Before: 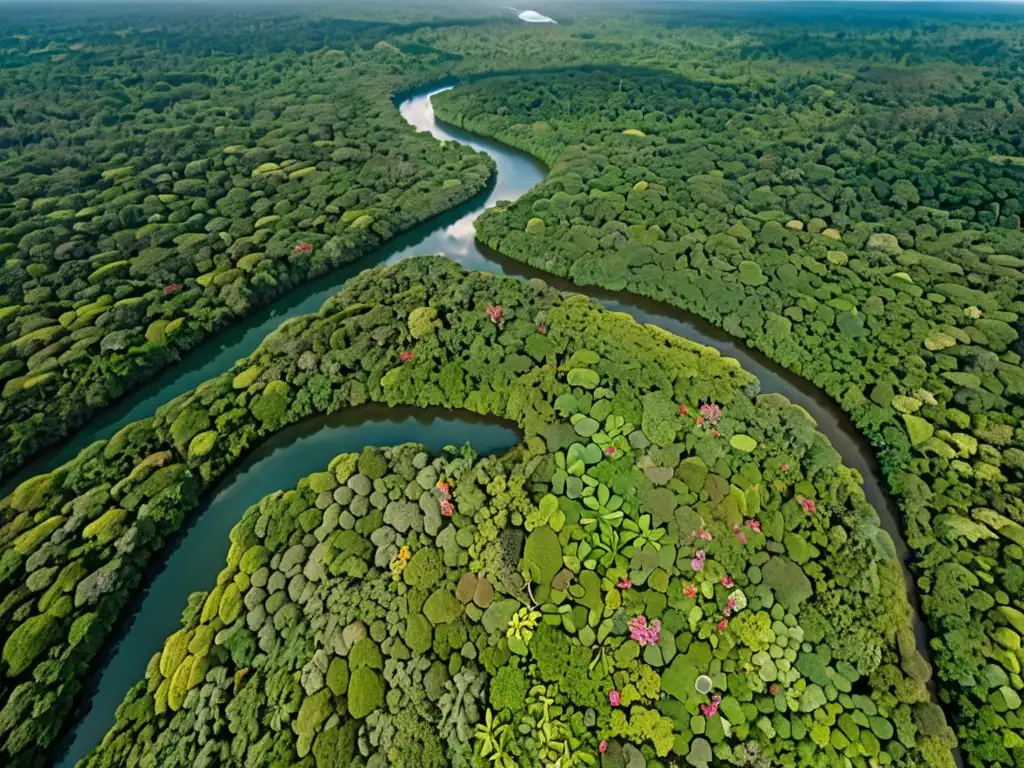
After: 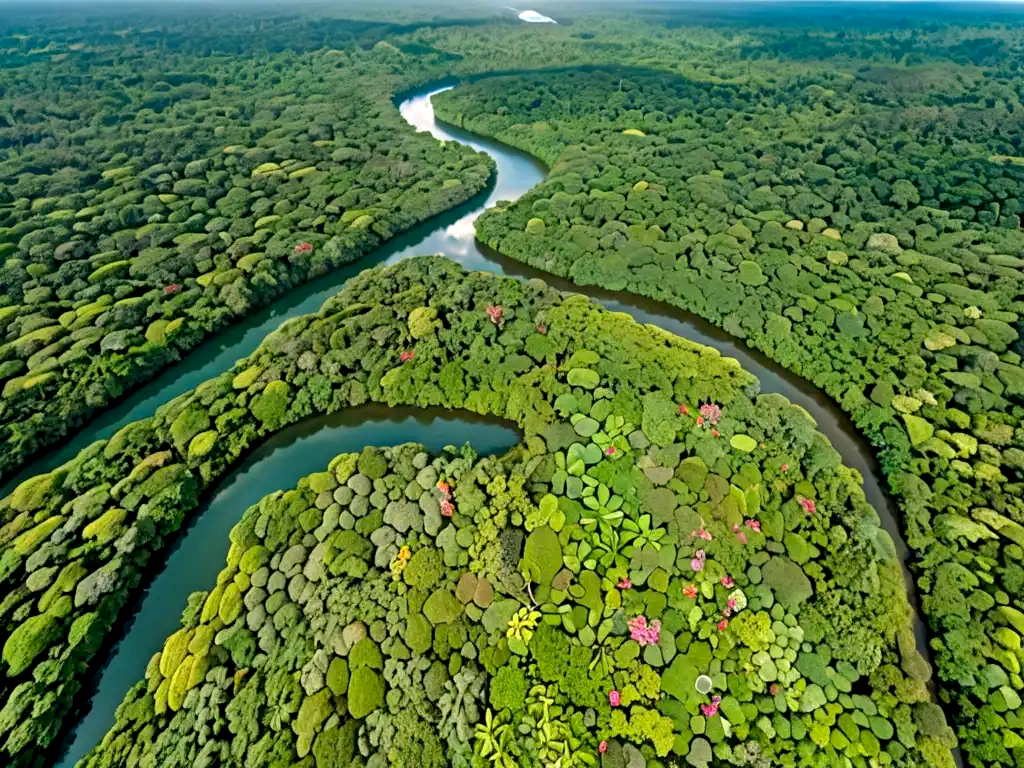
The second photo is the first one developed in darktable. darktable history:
exposure: black level correction 0.001, exposure 0.498 EV, compensate highlight preservation false
shadows and highlights: shadows 52.6, soften with gaussian
color balance rgb: shadows lift › luminance 0.94%, shadows lift › chroma 0.186%, shadows lift › hue 22.2°, global offset › luminance -0.49%, perceptual saturation grading › global saturation 3.971%, perceptual brilliance grading › global brilliance 2.388%, perceptual brilliance grading › highlights -3.557%
